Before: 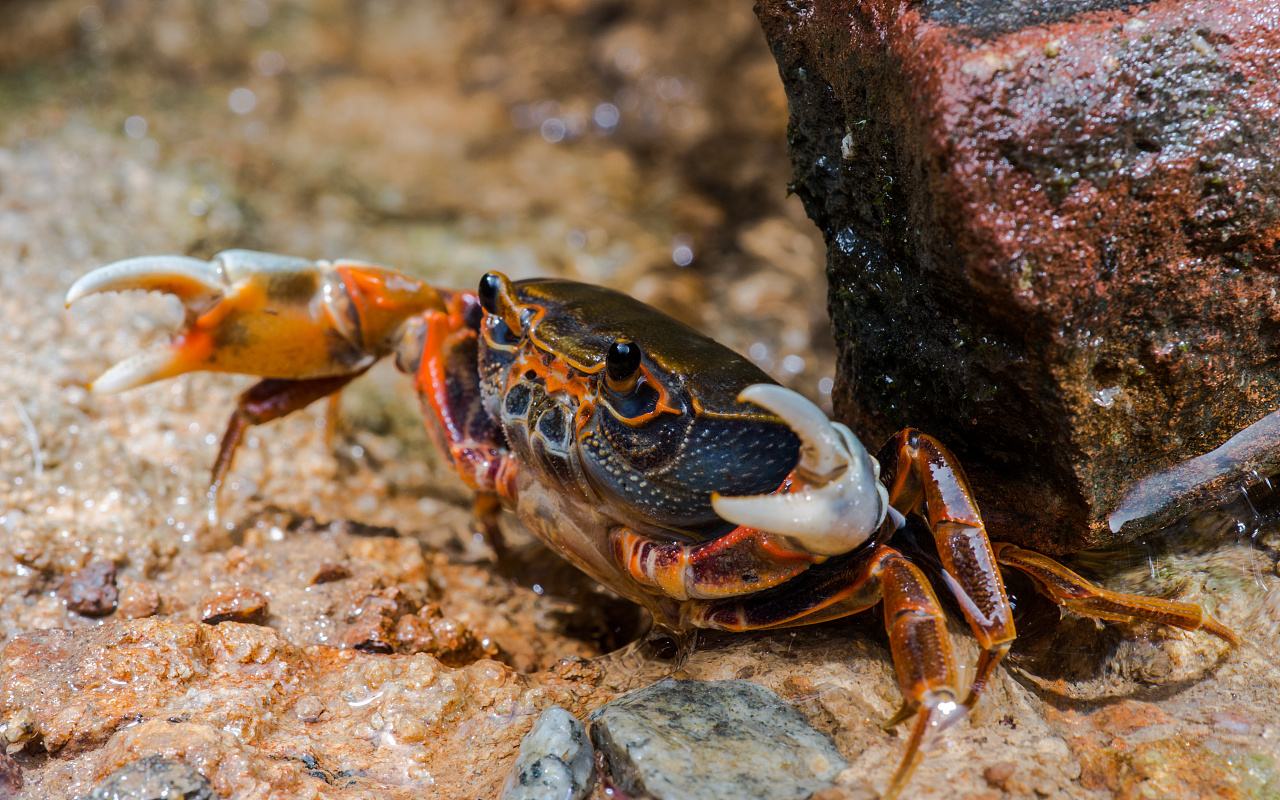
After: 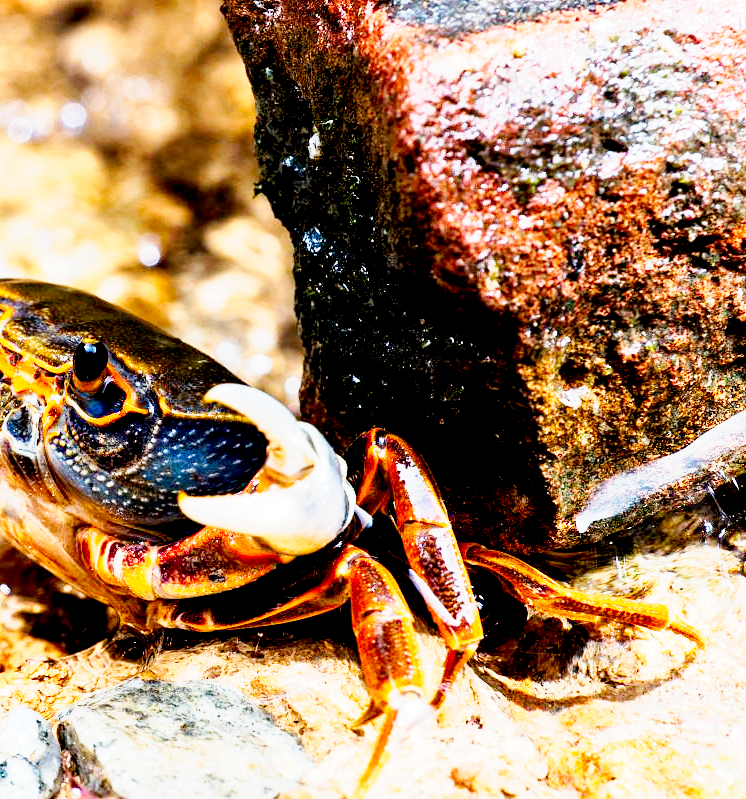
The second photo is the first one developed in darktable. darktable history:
tone curve: curves: ch0 [(0, 0) (0.003, 0.003) (0.011, 0.011) (0.025, 0.026) (0.044, 0.045) (0.069, 0.087) (0.1, 0.141) (0.136, 0.202) (0.177, 0.271) (0.224, 0.357) (0.277, 0.461) (0.335, 0.583) (0.399, 0.685) (0.468, 0.782) (0.543, 0.867) (0.623, 0.927) (0.709, 0.96) (0.801, 0.975) (0.898, 0.987) (1, 1)], preserve colors none
exposure: black level correction 0.012, exposure 0.693 EV, compensate exposure bias true, compensate highlight preservation false
crop: left 41.659%
